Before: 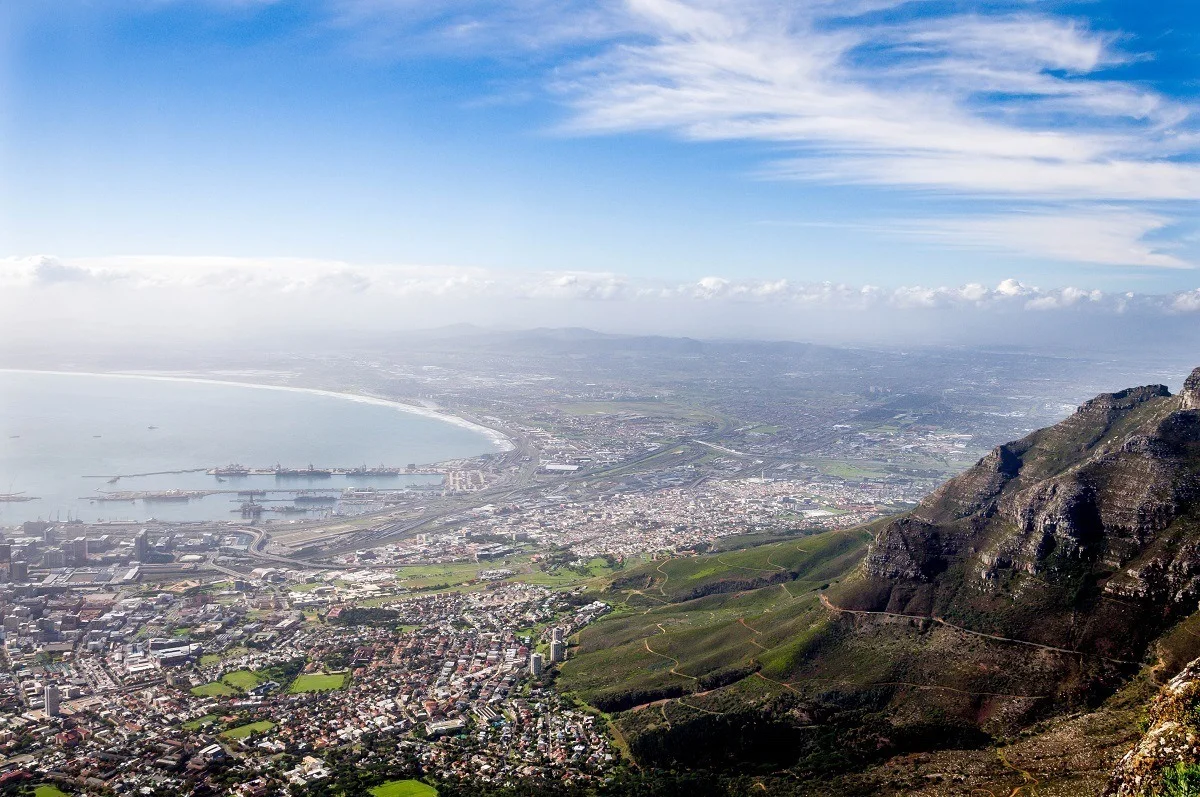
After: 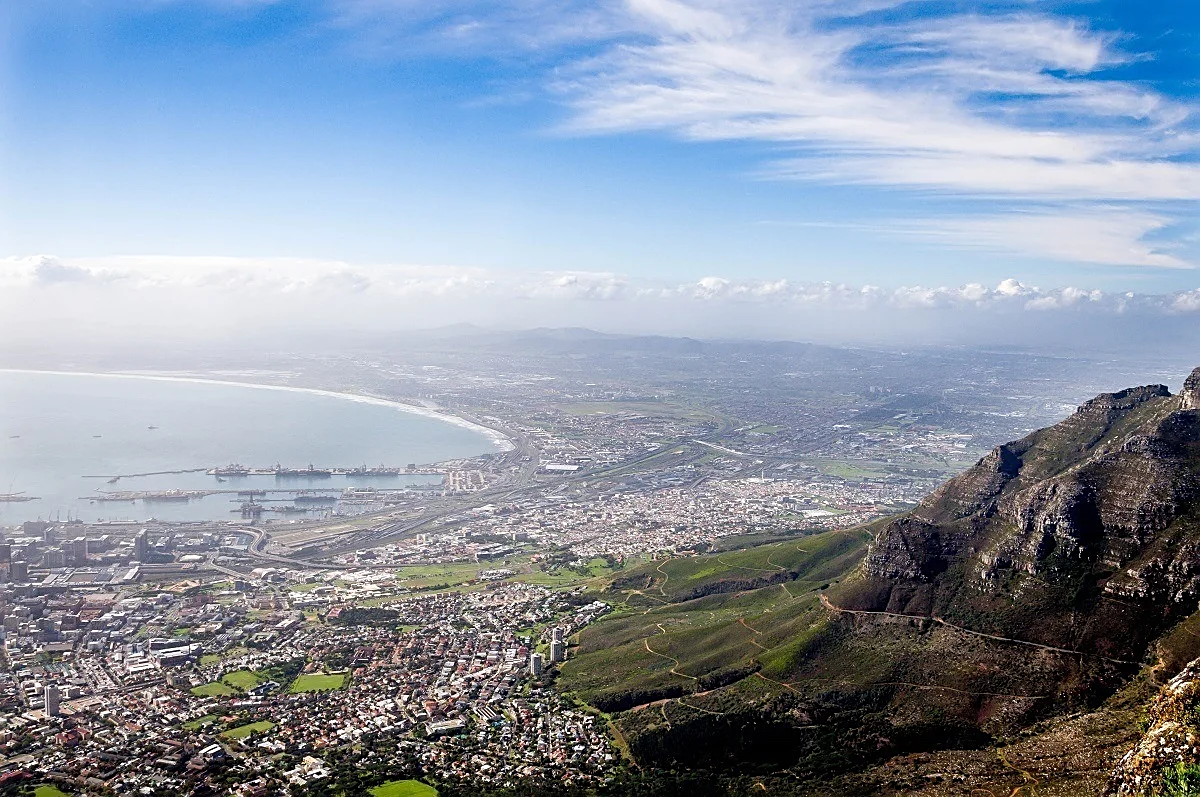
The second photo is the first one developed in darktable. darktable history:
rotate and perspective: crop left 0, crop top 0
sharpen: on, module defaults
